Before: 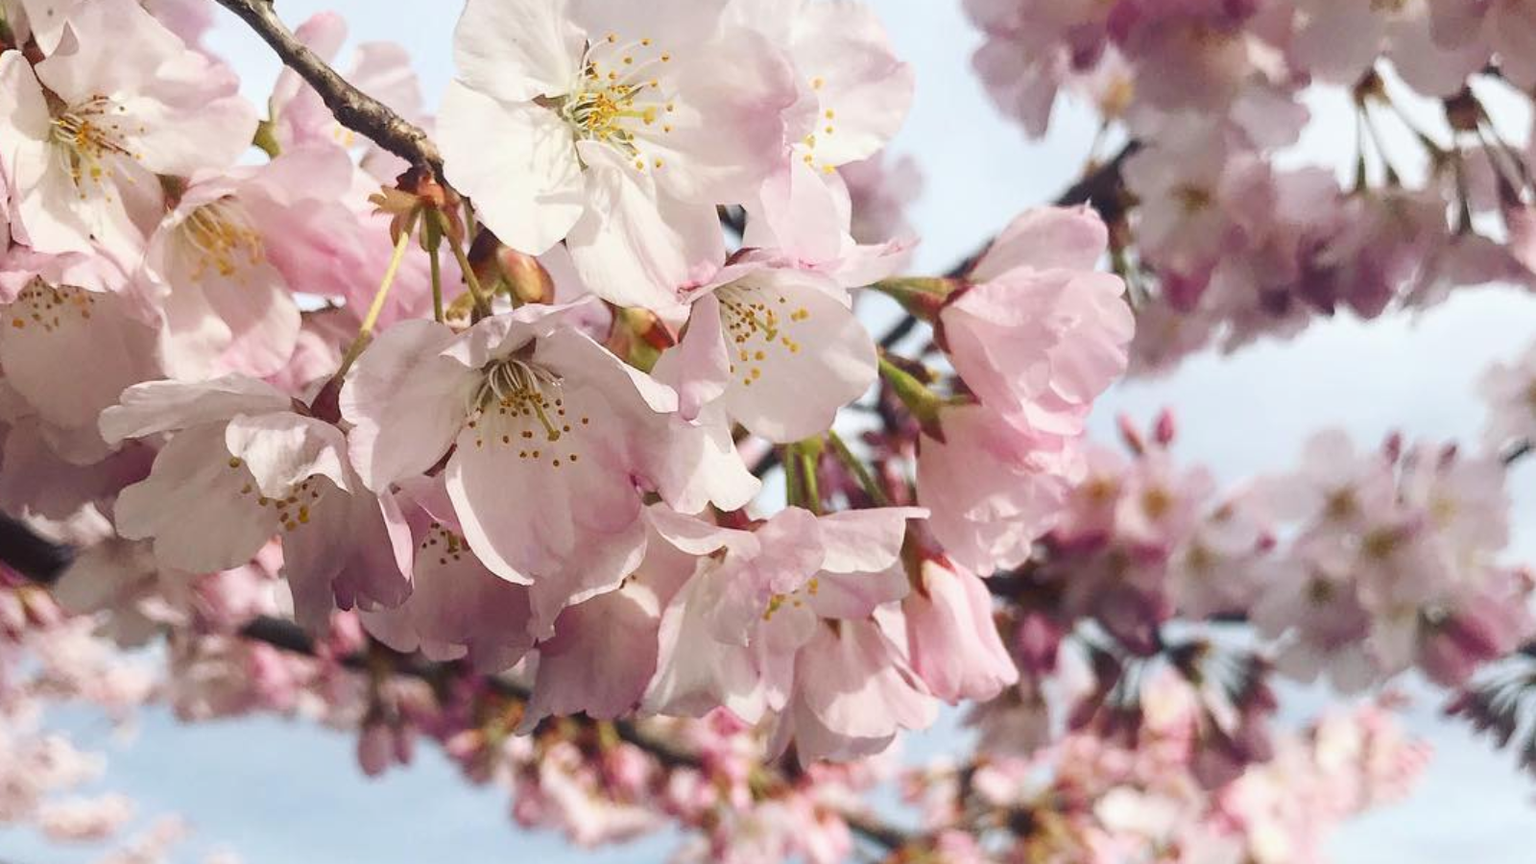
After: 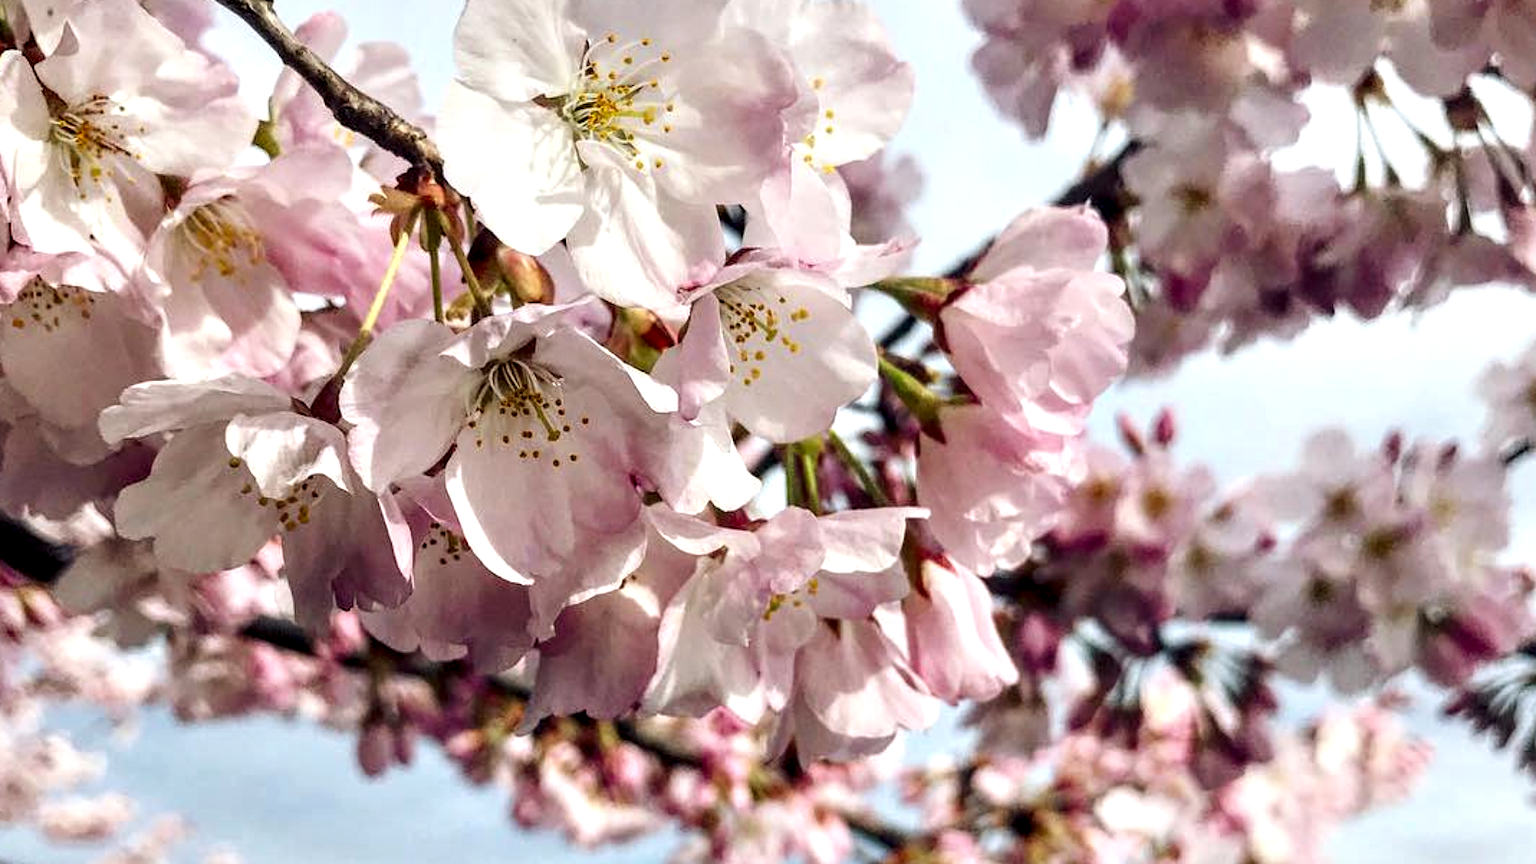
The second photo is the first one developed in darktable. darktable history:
contrast equalizer: y [[0.6 ×6], [0.55 ×6], [0 ×6], [0 ×6], [0 ×6]]
local contrast: on, module defaults
